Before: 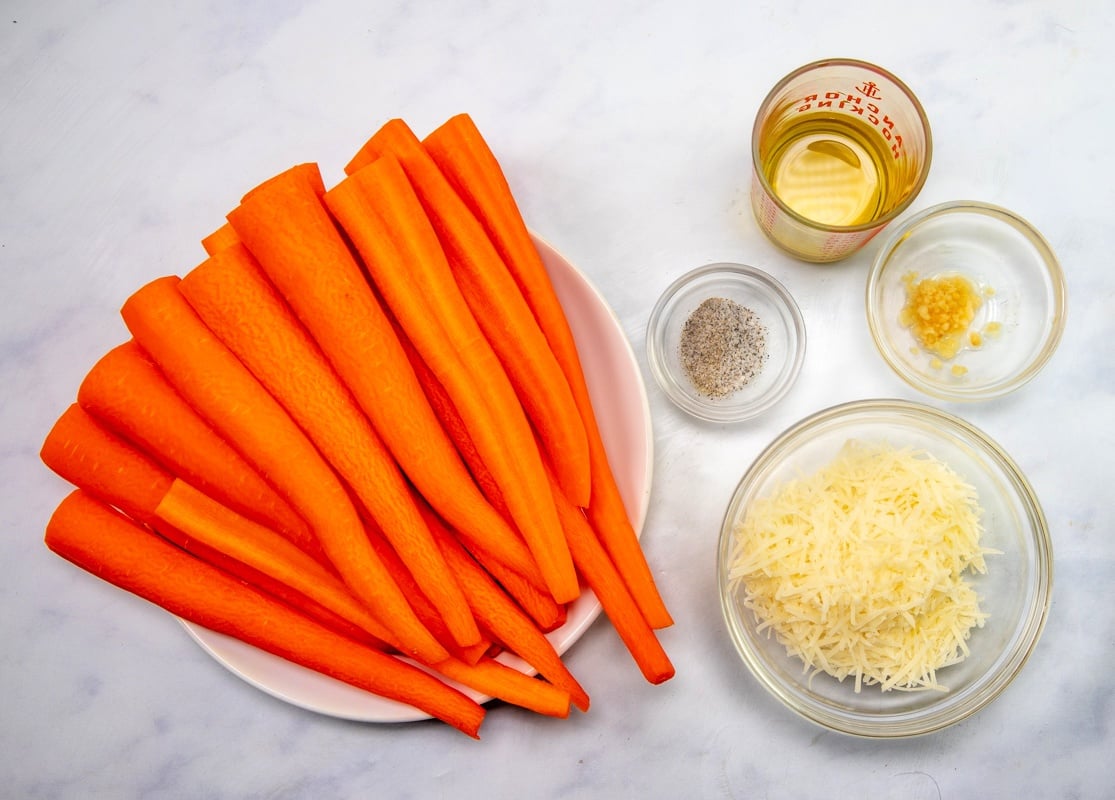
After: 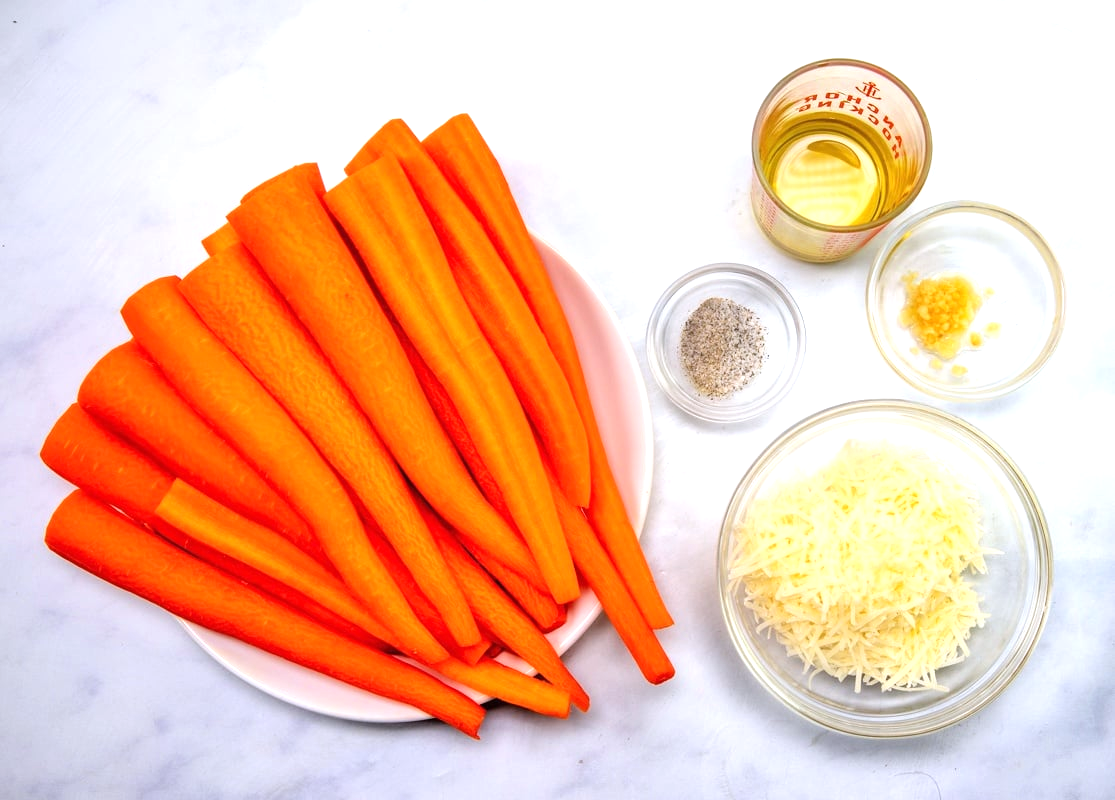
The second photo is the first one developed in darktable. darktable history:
white balance: red 0.984, blue 1.059
exposure: black level correction 0, exposure 0.5 EV, compensate exposure bias true, compensate highlight preservation false
